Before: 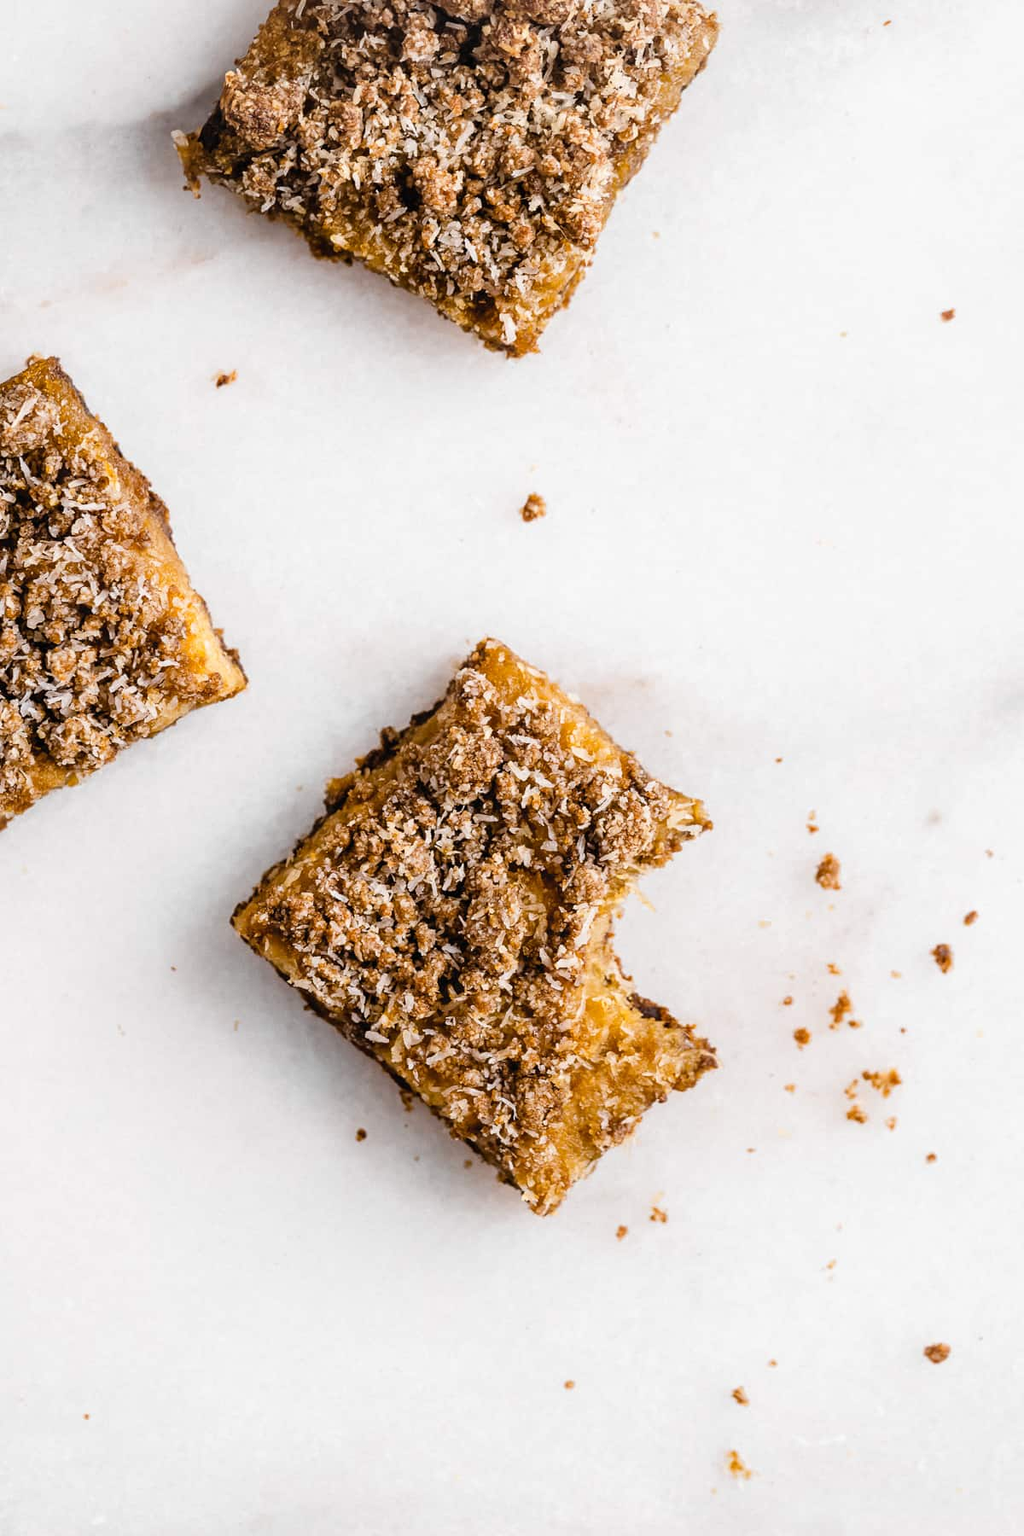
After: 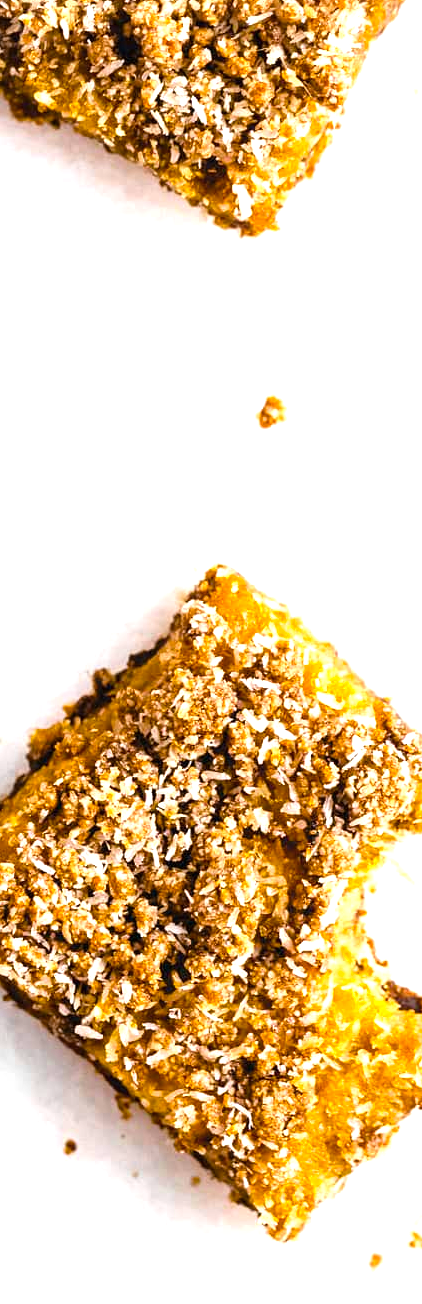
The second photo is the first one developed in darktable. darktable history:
exposure: exposure 1 EV, compensate highlight preservation false
color calibration: illuminant same as pipeline (D50), adaptation none (bypass)
color balance rgb: perceptual saturation grading › global saturation 20%, global vibrance 20%
crop and rotate: left 29.476%, top 10.214%, right 35.32%, bottom 17.333%
